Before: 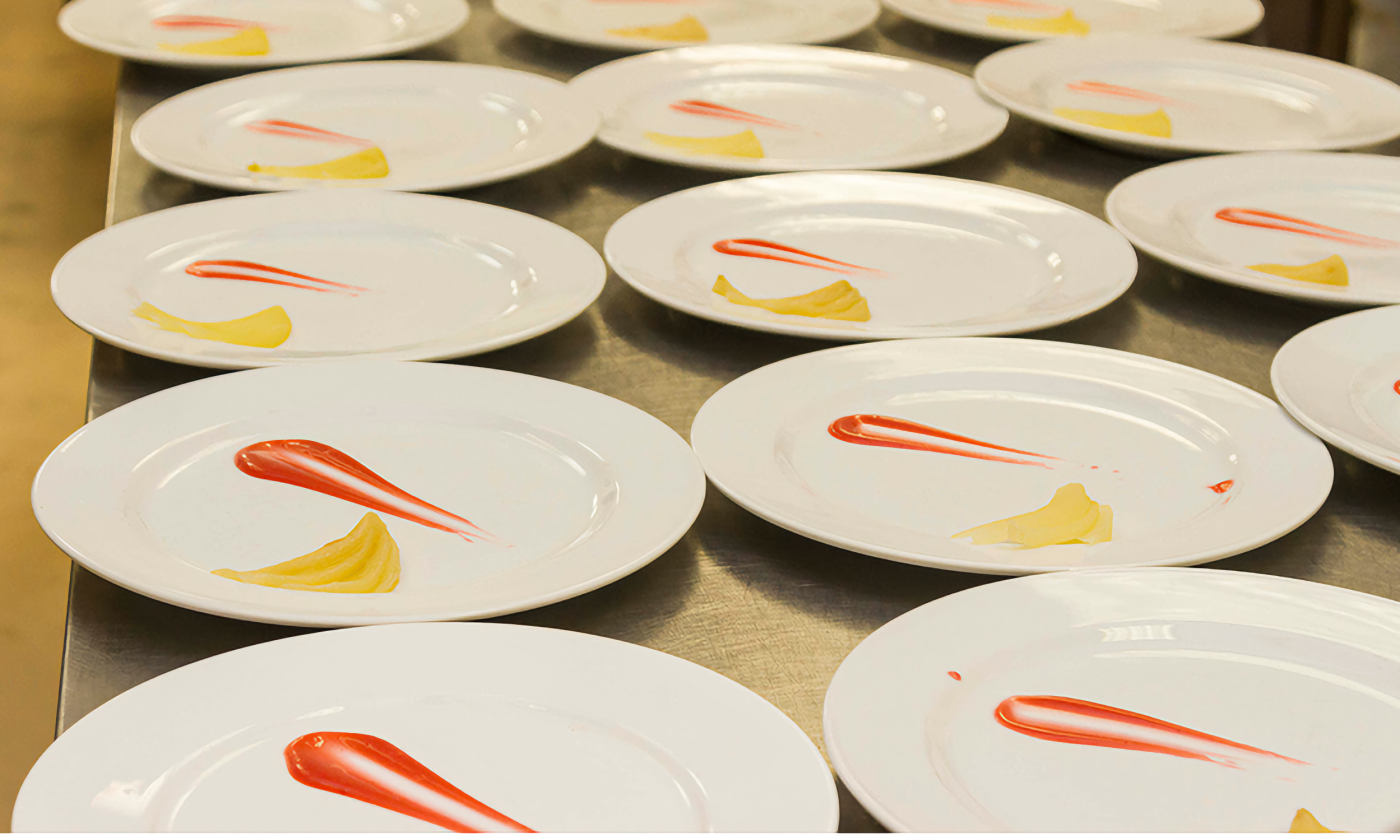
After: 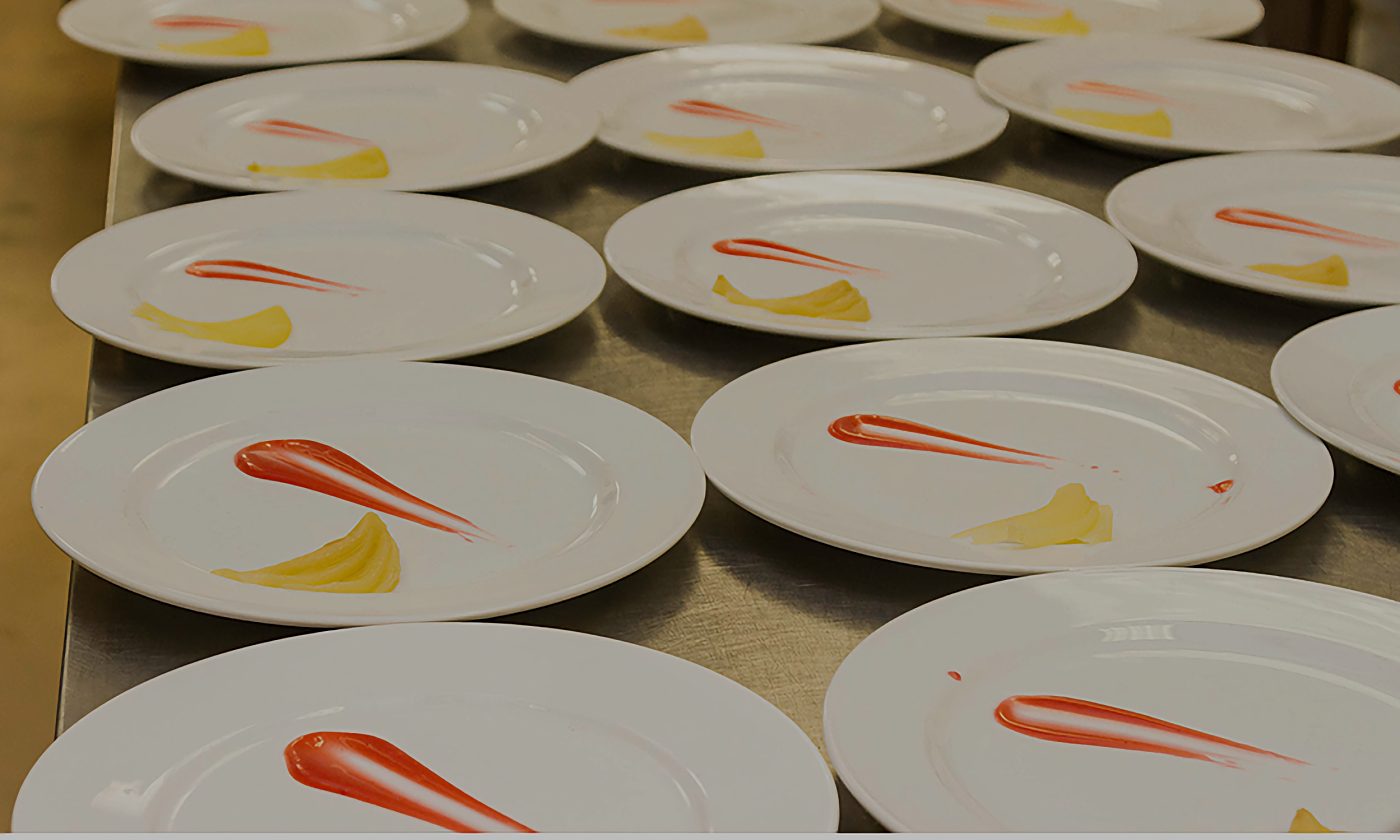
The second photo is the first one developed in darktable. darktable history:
sharpen: on, module defaults
exposure: exposure -1 EV, compensate highlight preservation false
